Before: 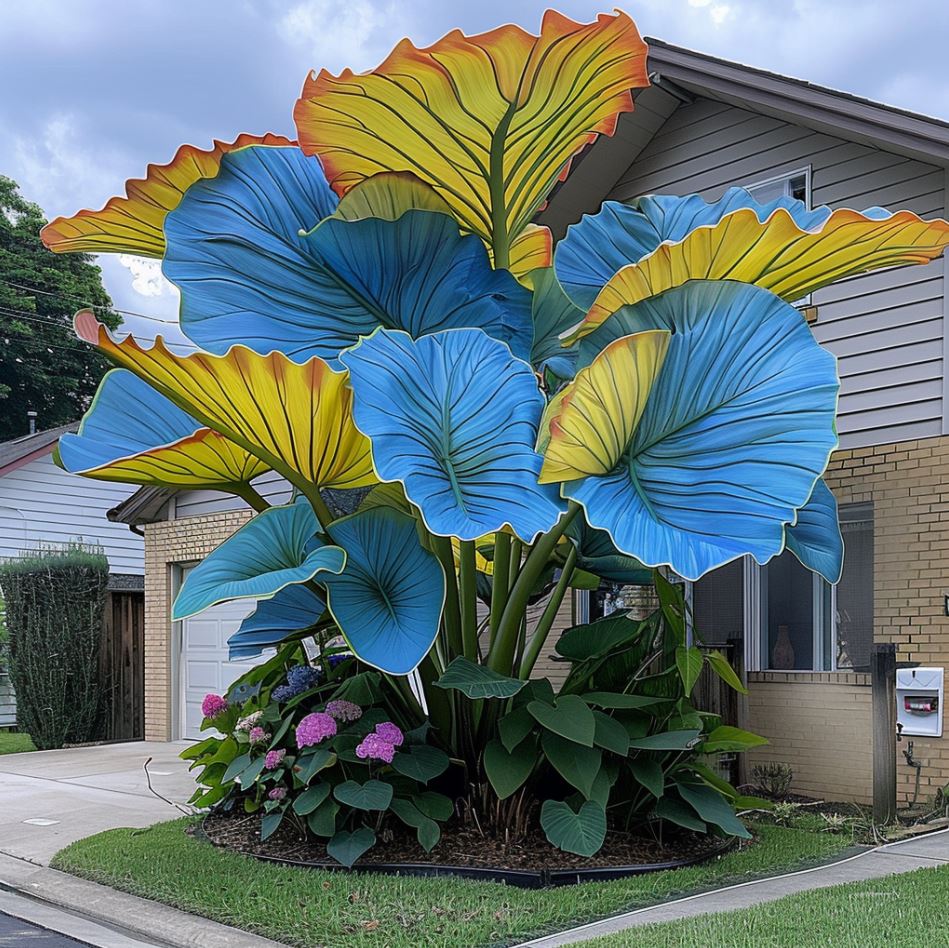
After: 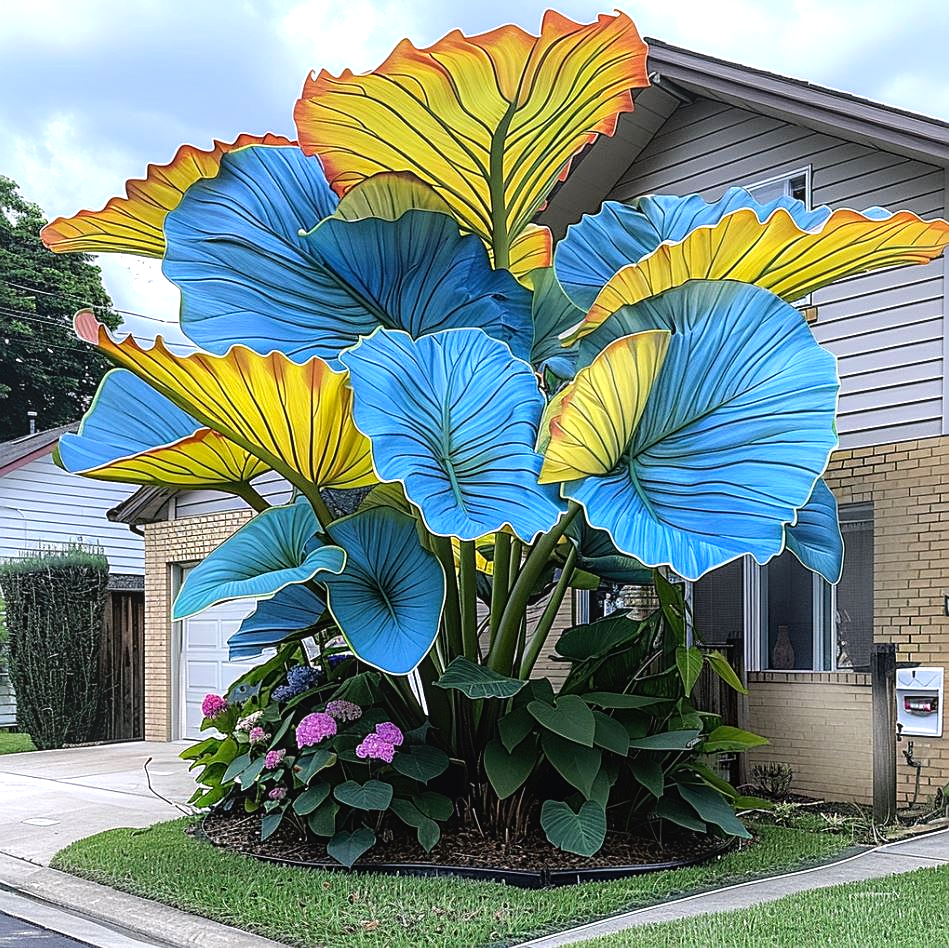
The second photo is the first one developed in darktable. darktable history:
sharpen: on, module defaults
local contrast: detail 110%
tone equalizer: -8 EV -0.726 EV, -7 EV -0.672 EV, -6 EV -0.612 EV, -5 EV -0.393 EV, -3 EV 0.391 EV, -2 EV 0.6 EV, -1 EV 0.675 EV, +0 EV 0.746 EV, mask exposure compensation -0.512 EV
contrast brightness saturation: contrast 0.08, saturation 0.023
